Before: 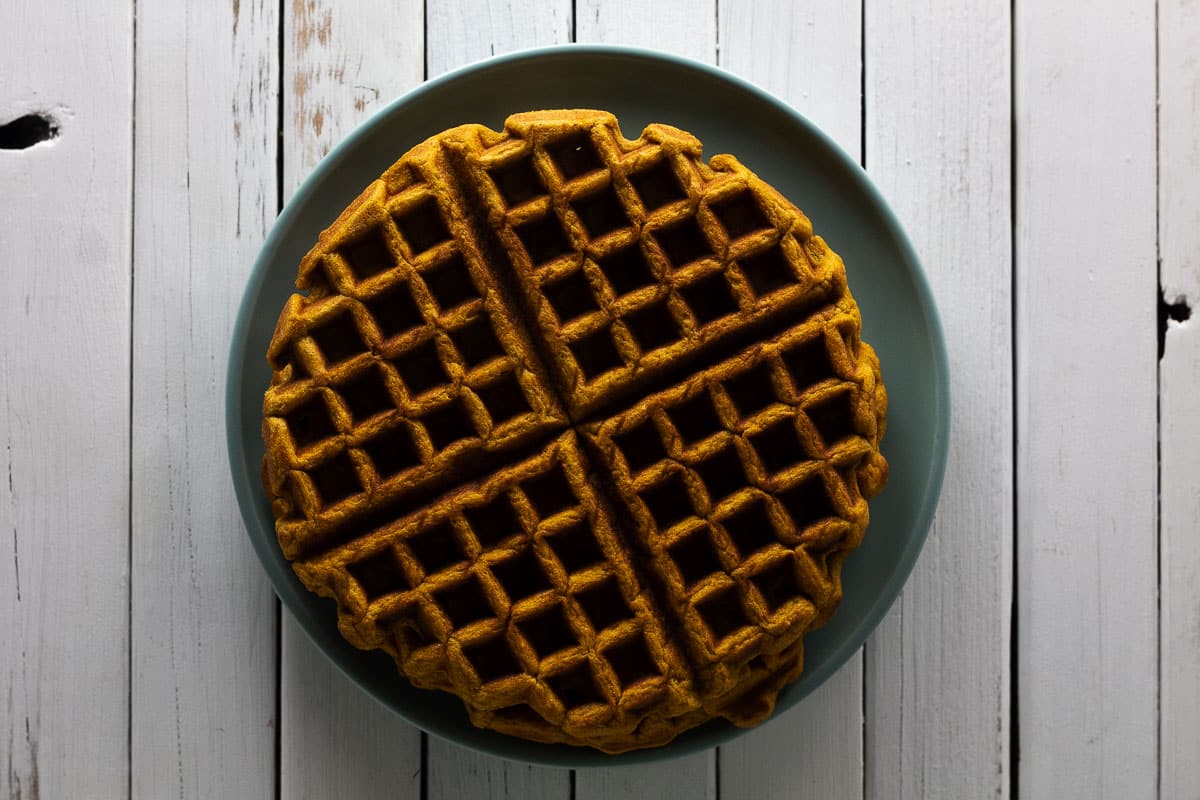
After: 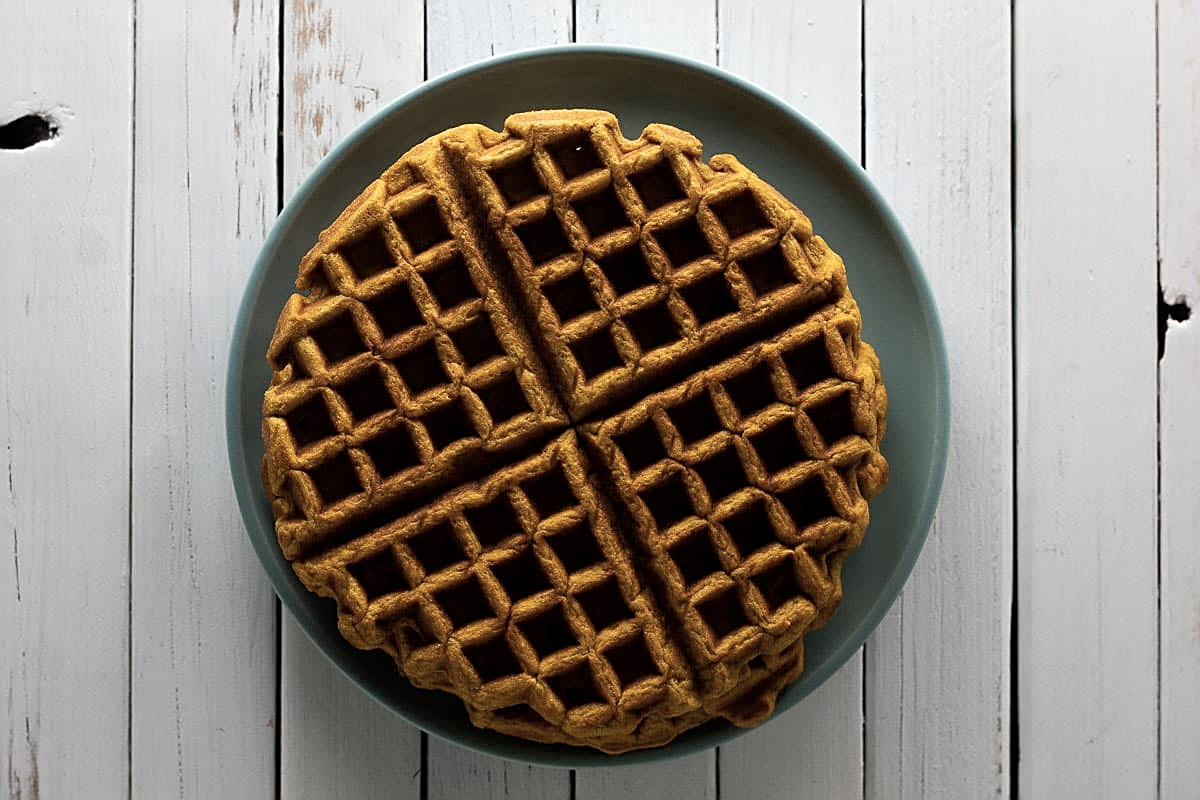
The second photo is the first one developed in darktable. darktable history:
tone equalizer: edges refinement/feathering 500, mask exposure compensation -1.57 EV, preserve details no
color correction: highlights b* 0.038, saturation 0.803
sharpen: on, module defaults
